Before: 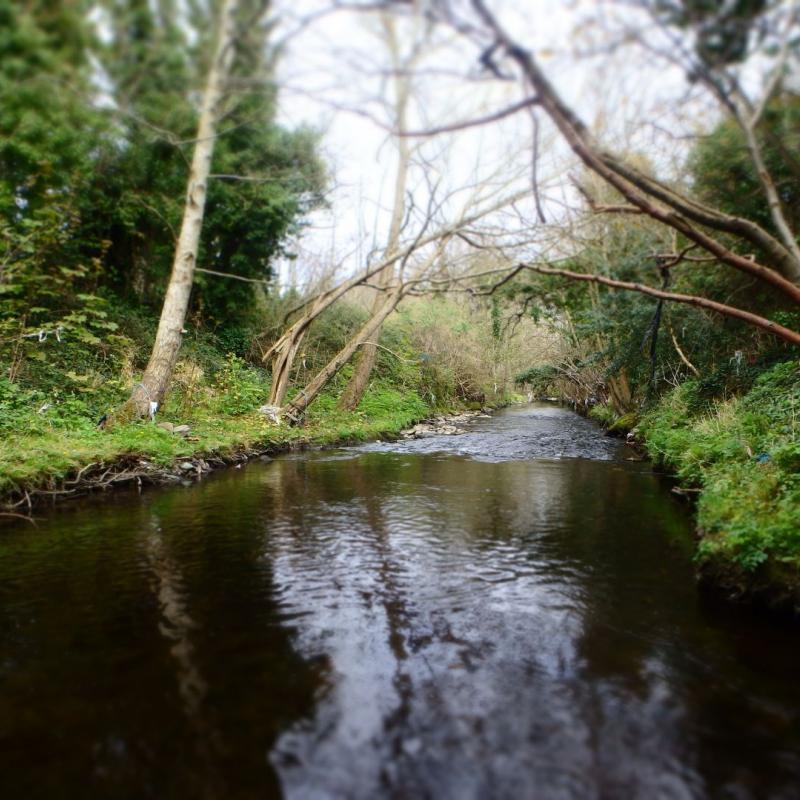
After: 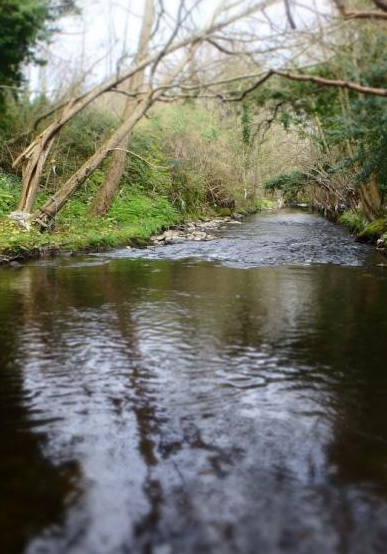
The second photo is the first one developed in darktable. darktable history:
crop: left 31.329%, top 24.348%, right 20.243%, bottom 6.4%
